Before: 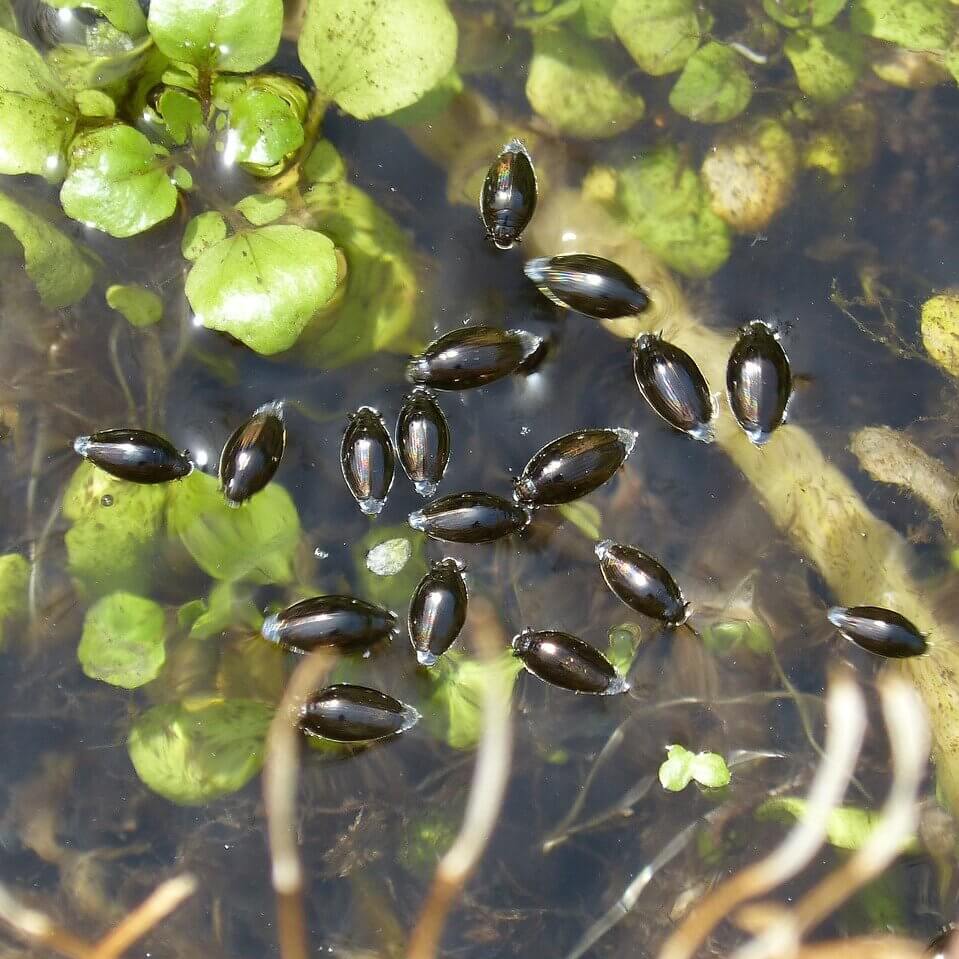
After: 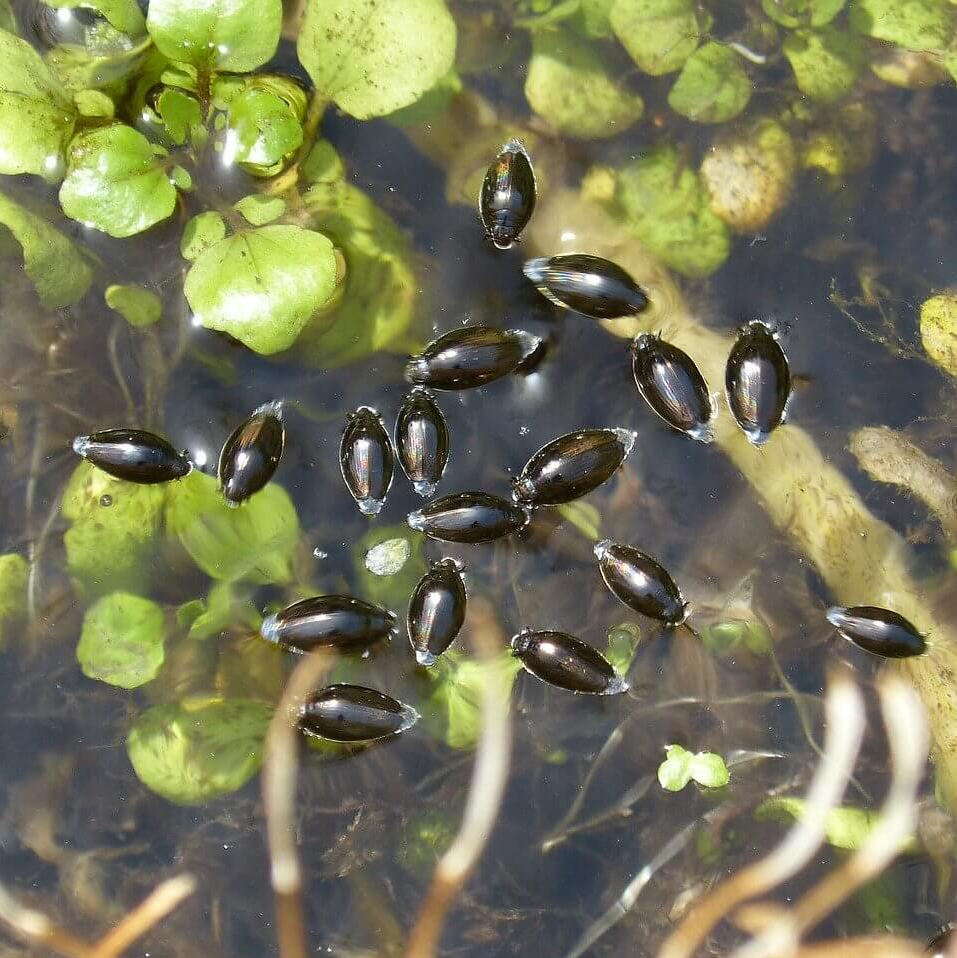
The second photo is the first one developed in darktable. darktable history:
crop and rotate: left 0.198%, bottom 0.012%
shadows and highlights: shadows 20.32, highlights -20.23, soften with gaussian
